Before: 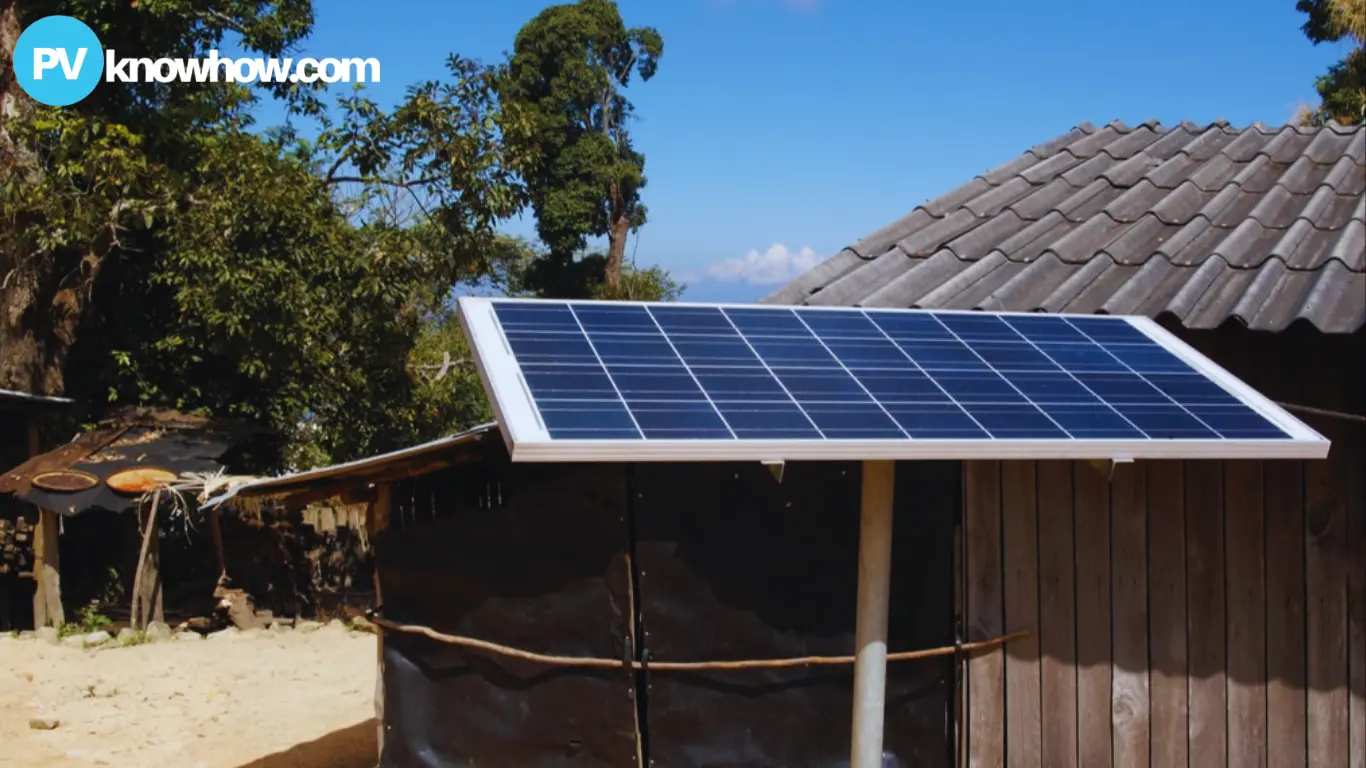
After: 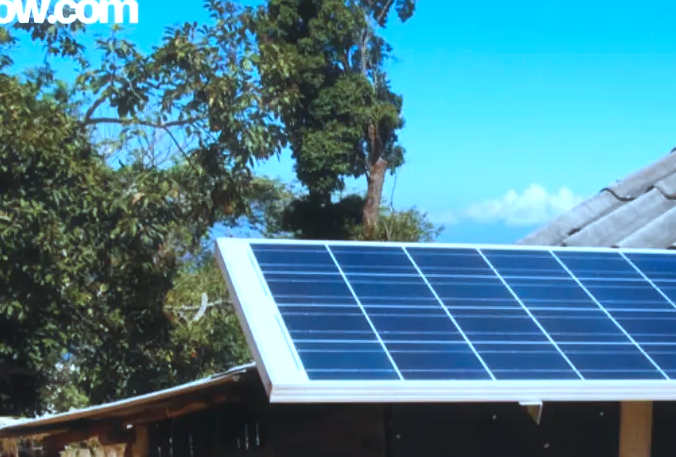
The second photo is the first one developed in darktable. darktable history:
crop: left 17.777%, top 7.766%, right 32.722%, bottom 32.704%
color correction: highlights a* -10.53, highlights b* -18.98
exposure: black level correction 0, exposure 0.699 EV, compensate highlight preservation false
haze removal: strength -0.109, compatibility mode true, adaptive false
